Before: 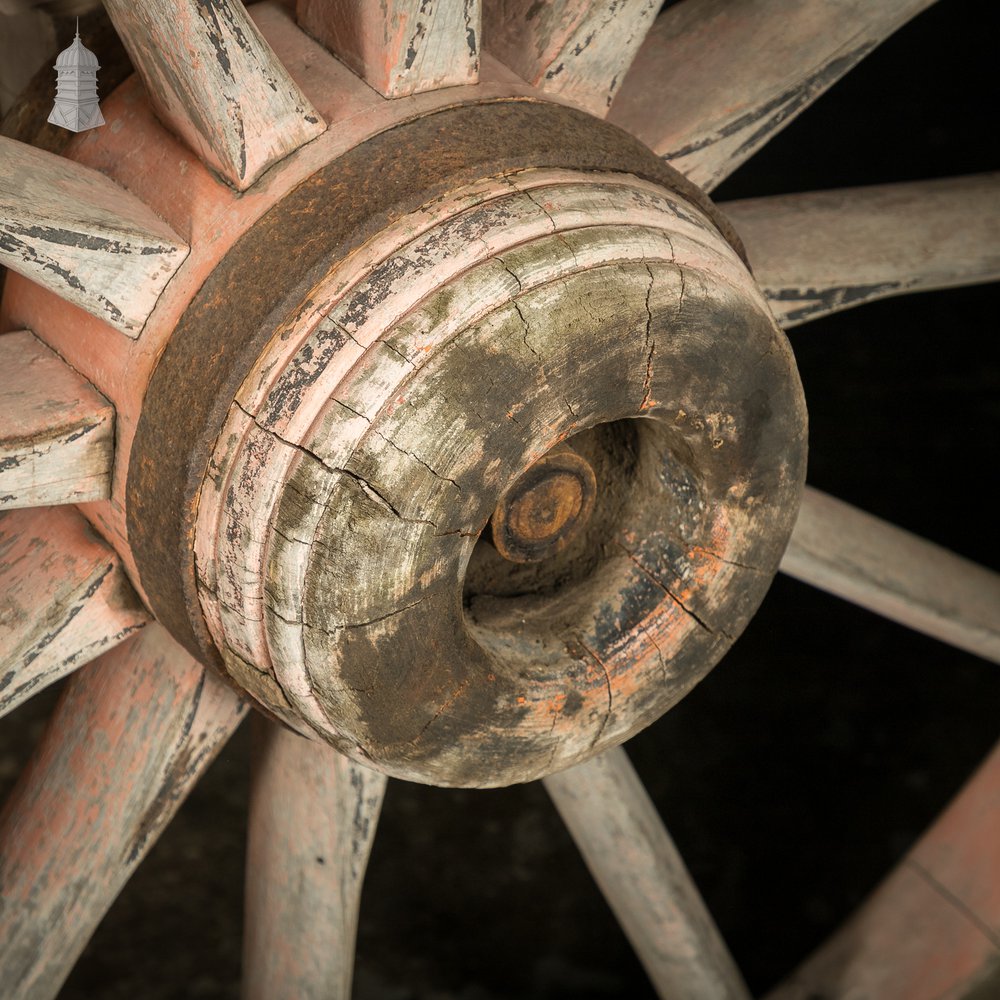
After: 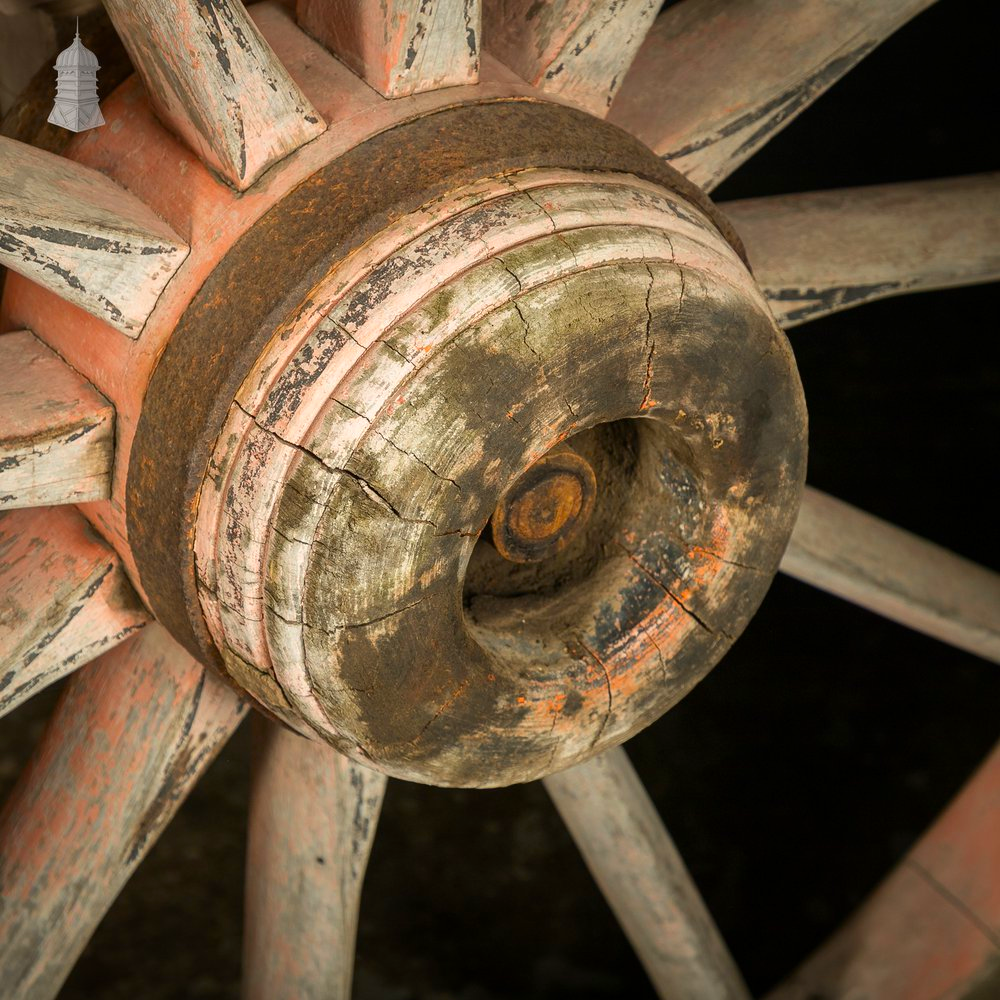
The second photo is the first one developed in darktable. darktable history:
contrast brightness saturation: brightness -0.021, saturation 0.339
